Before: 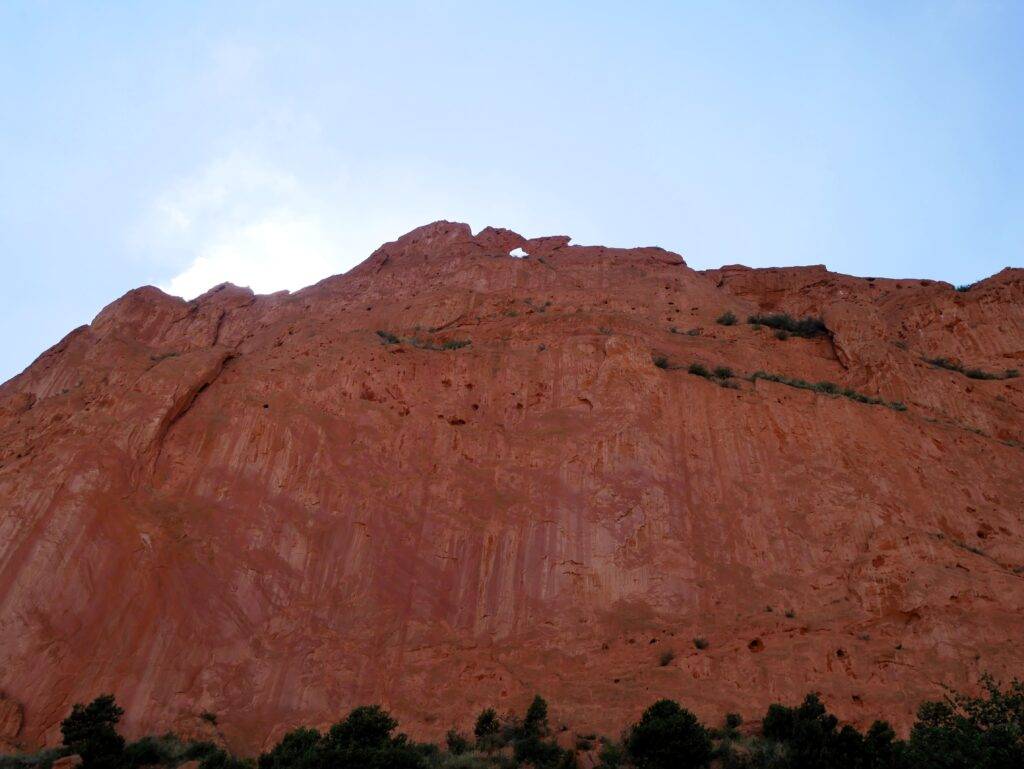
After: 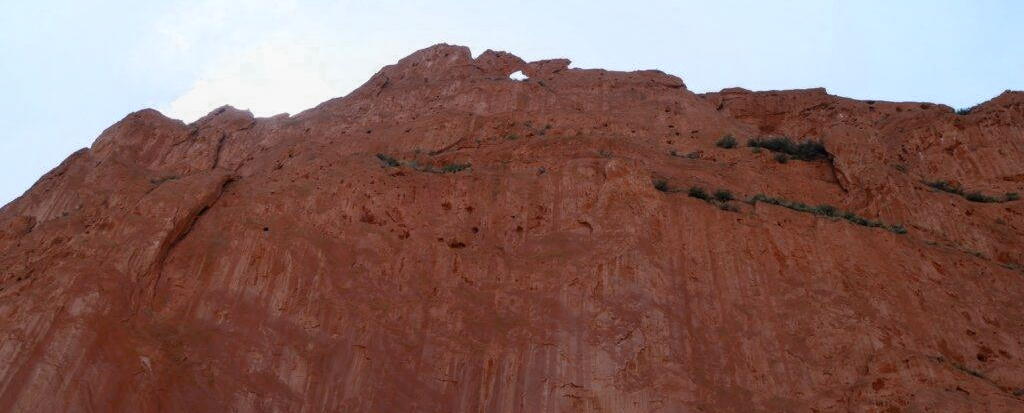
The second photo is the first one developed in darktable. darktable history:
crop and rotate: top 23.085%, bottom 23.208%
color zones: curves: ch0 [(0, 0.5) (0.125, 0.4) (0.25, 0.5) (0.375, 0.4) (0.5, 0.4) (0.625, 0.6) (0.75, 0.6) (0.875, 0.5)]; ch1 [(0, 0.35) (0.125, 0.45) (0.25, 0.35) (0.375, 0.35) (0.5, 0.35) (0.625, 0.35) (0.75, 0.45) (0.875, 0.35)]; ch2 [(0, 0.6) (0.125, 0.5) (0.25, 0.5) (0.375, 0.6) (0.5, 0.6) (0.625, 0.5) (0.75, 0.5) (0.875, 0.5)]
local contrast: detail 109%
